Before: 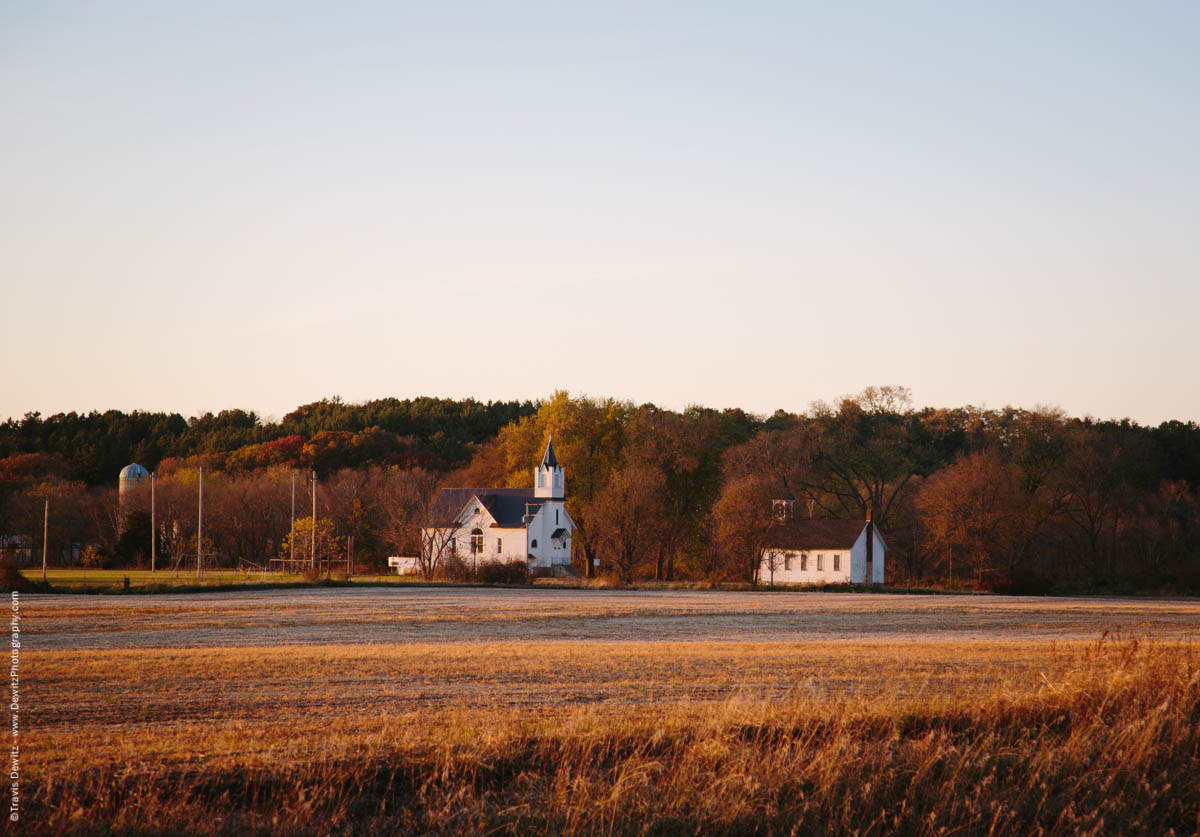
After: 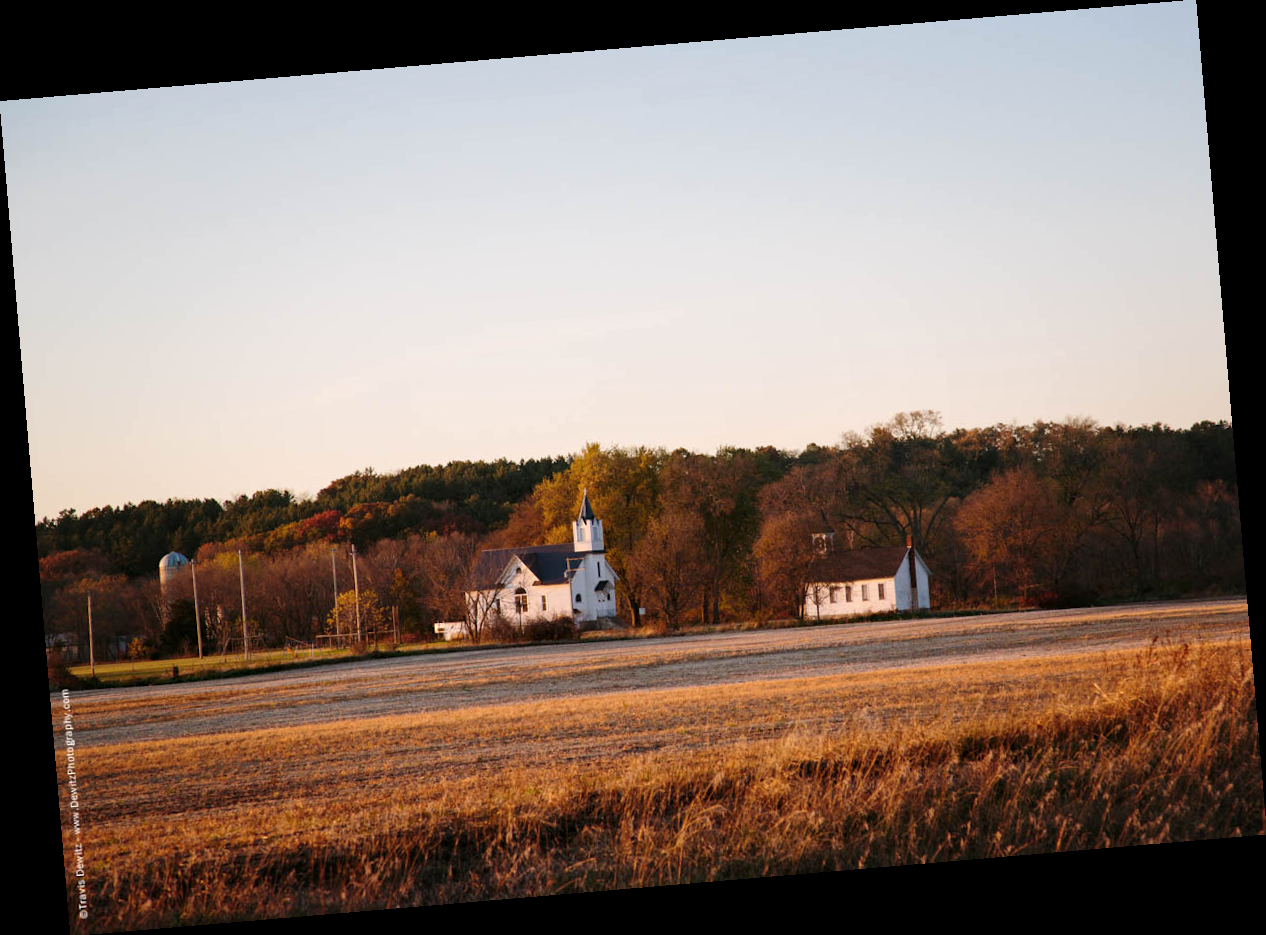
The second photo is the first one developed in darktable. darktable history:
rotate and perspective: rotation -4.86°, automatic cropping off
contrast equalizer: y [[0.526, 0.53, 0.532, 0.532, 0.53, 0.525], [0.5 ×6], [0.5 ×6], [0 ×6], [0 ×6]]
